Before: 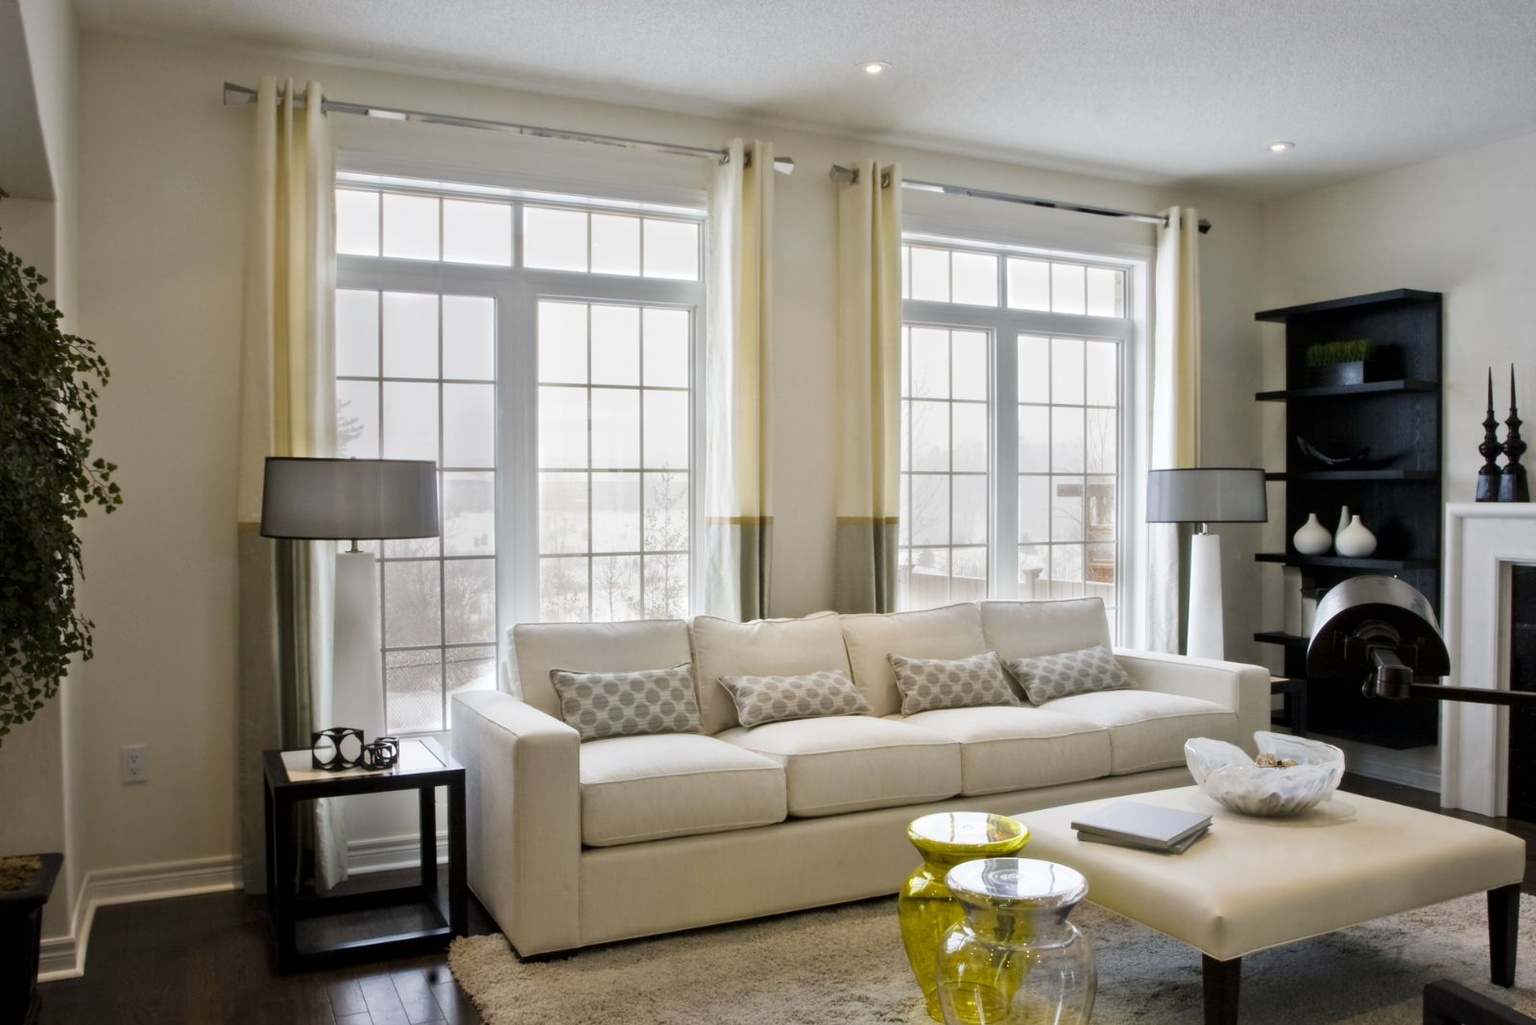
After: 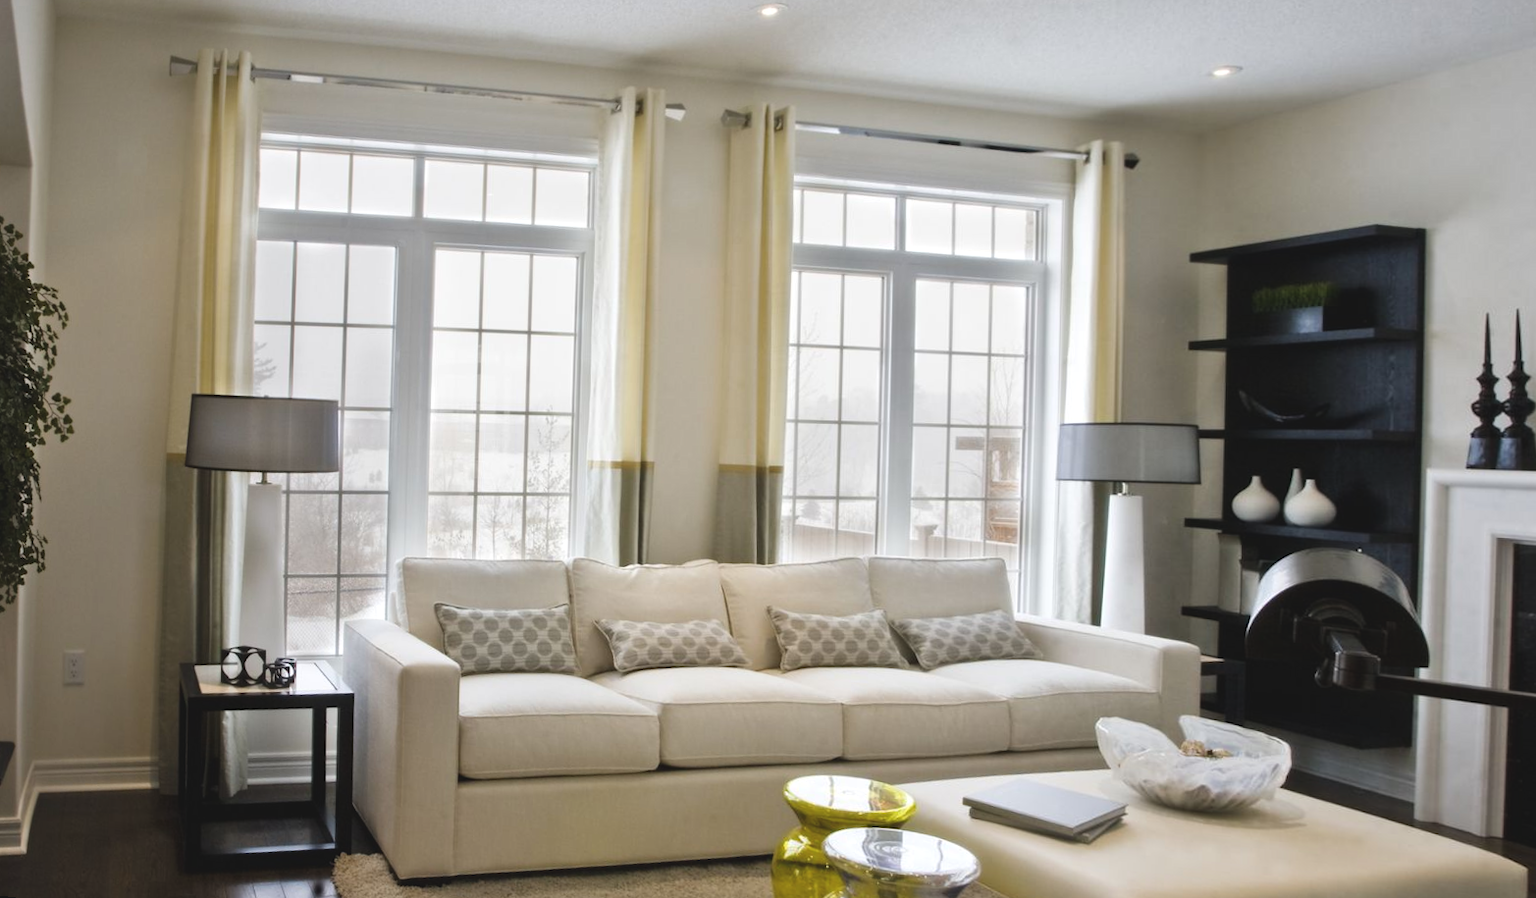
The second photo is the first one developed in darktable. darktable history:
crop and rotate: left 0.126%
rotate and perspective: rotation 1.69°, lens shift (vertical) -0.023, lens shift (horizontal) -0.291, crop left 0.025, crop right 0.988, crop top 0.092, crop bottom 0.842
exposure: black level correction -0.008, exposure 0.067 EV, compensate highlight preservation false
